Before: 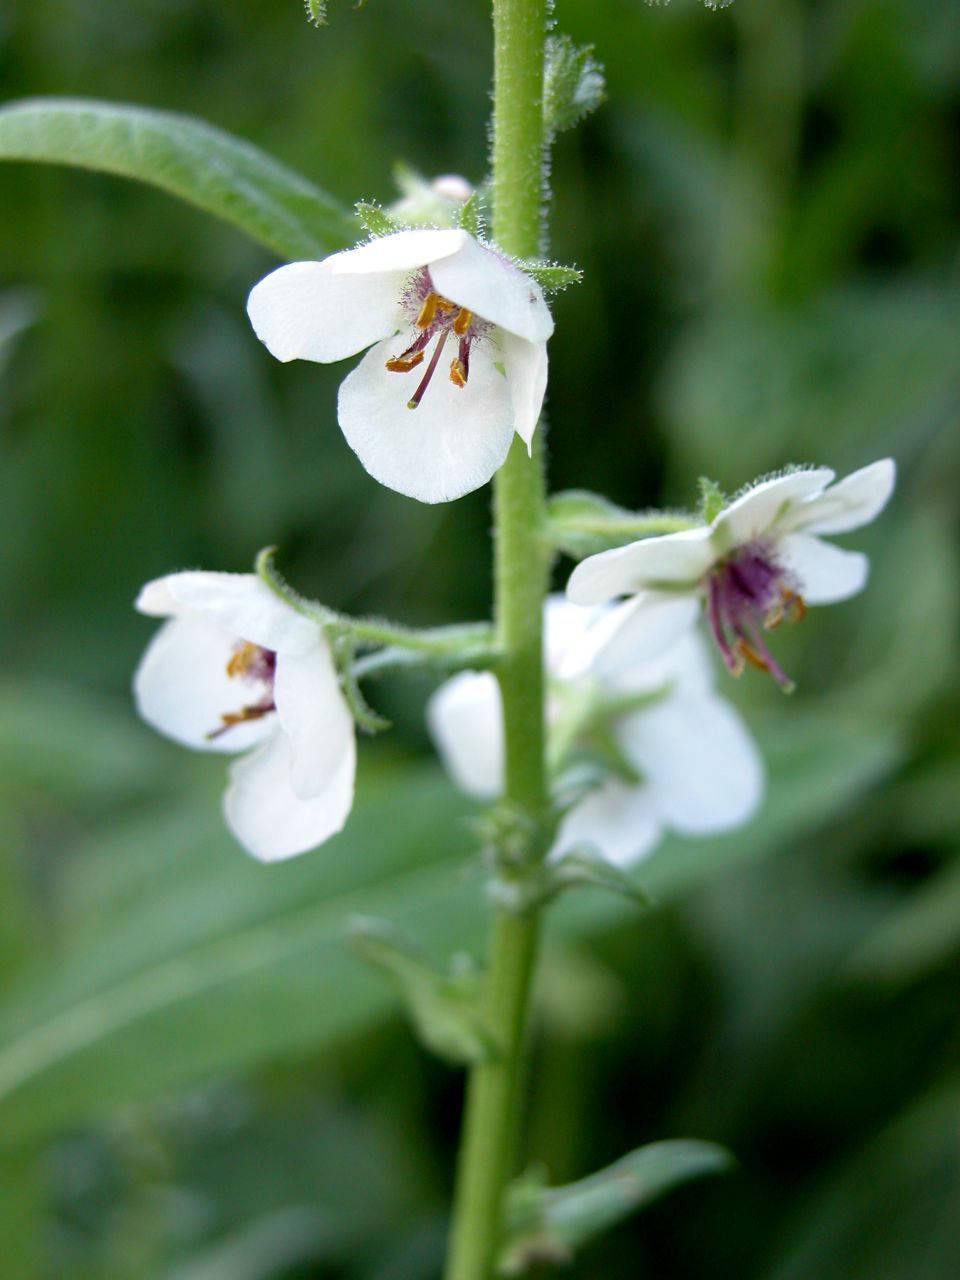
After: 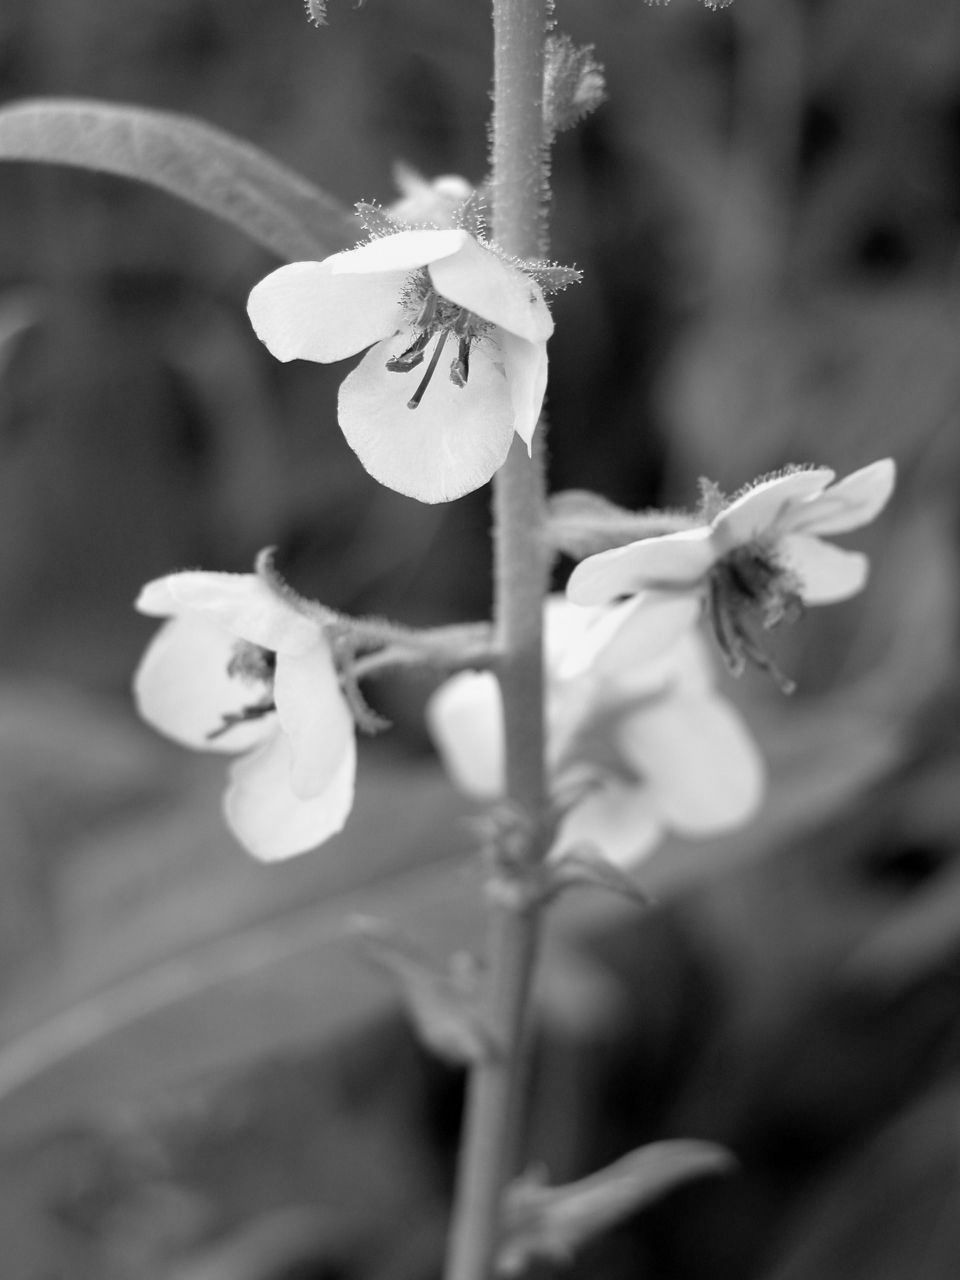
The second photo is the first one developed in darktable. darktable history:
white balance: emerald 1
monochrome: a 30.25, b 92.03
color correction: highlights a* 9.03, highlights b* 8.71, shadows a* 40, shadows b* 40, saturation 0.8
